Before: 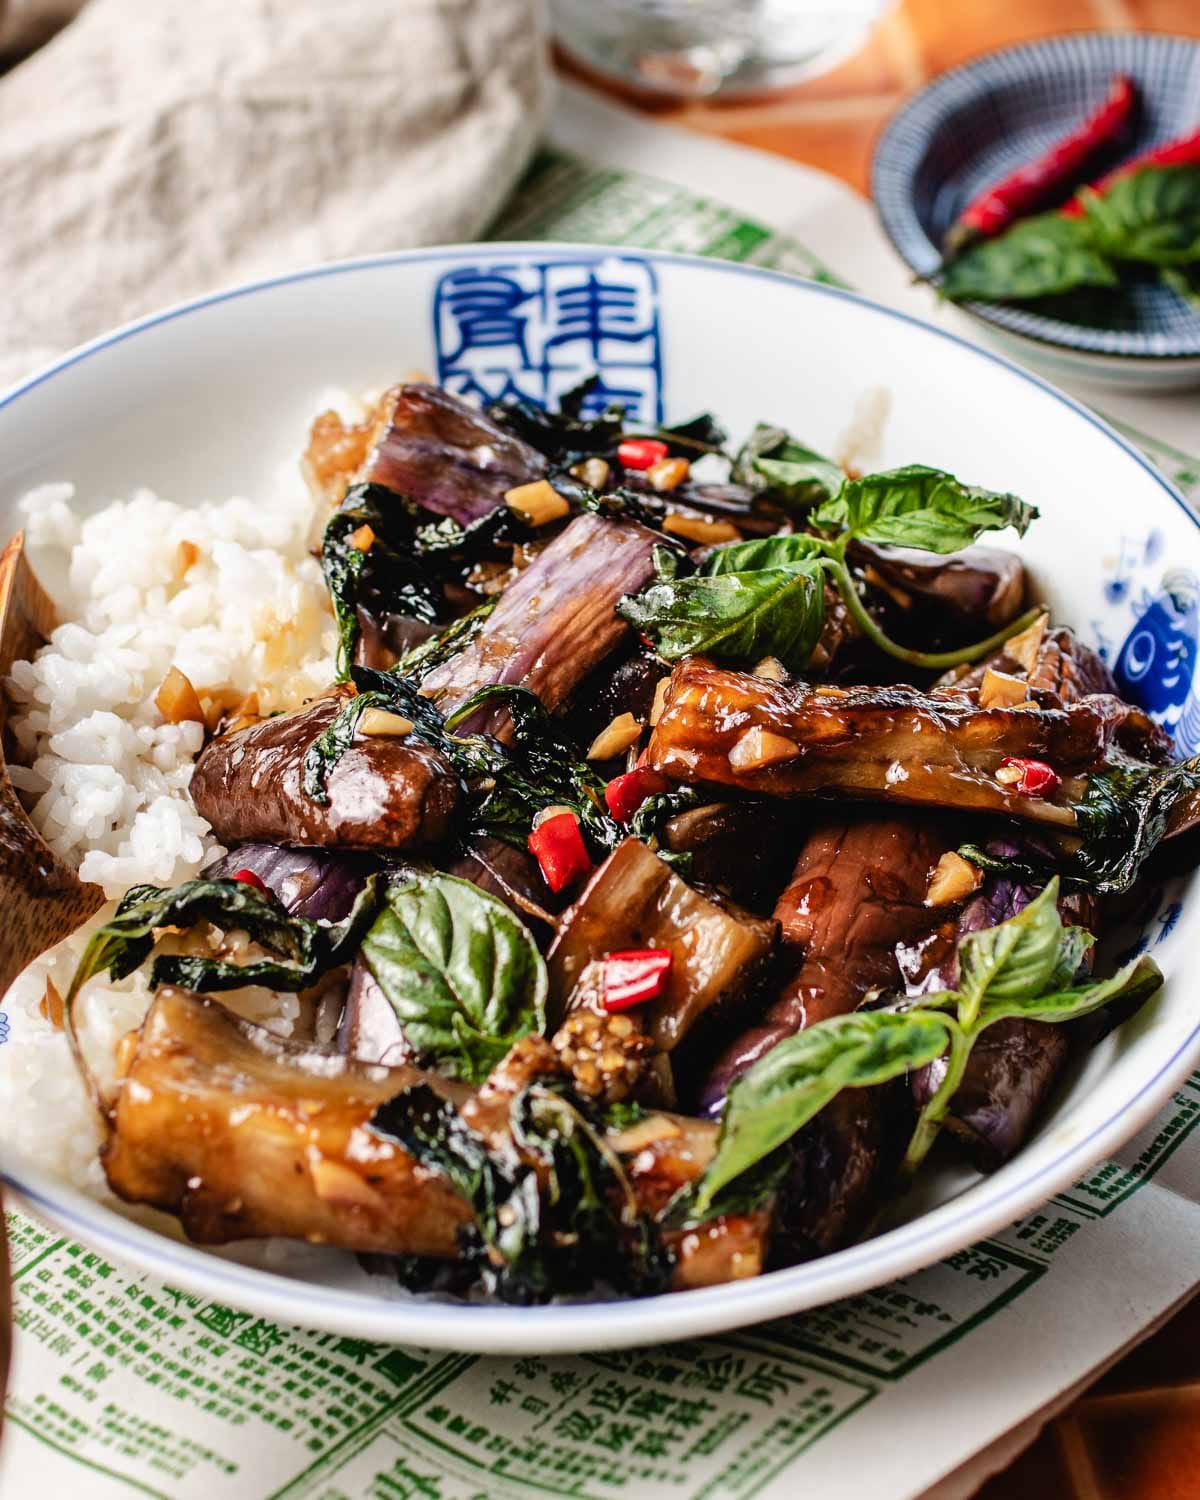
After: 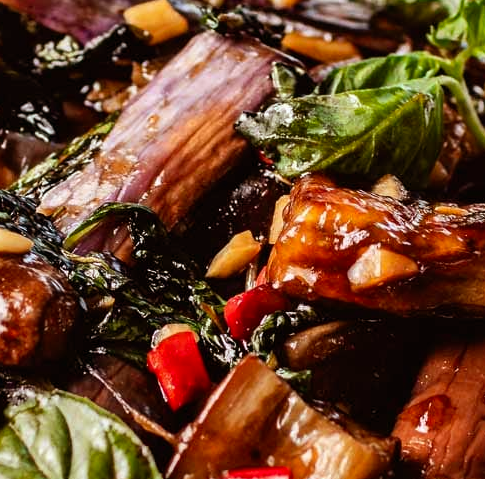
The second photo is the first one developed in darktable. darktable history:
crop: left 31.751%, top 32.172%, right 27.8%, bottom 35.83%
rgb levels: mode RGB, independent channels, levels [[0, 0.5, 1], [0, 0.521, 1], [0, 0.536, 1]]
